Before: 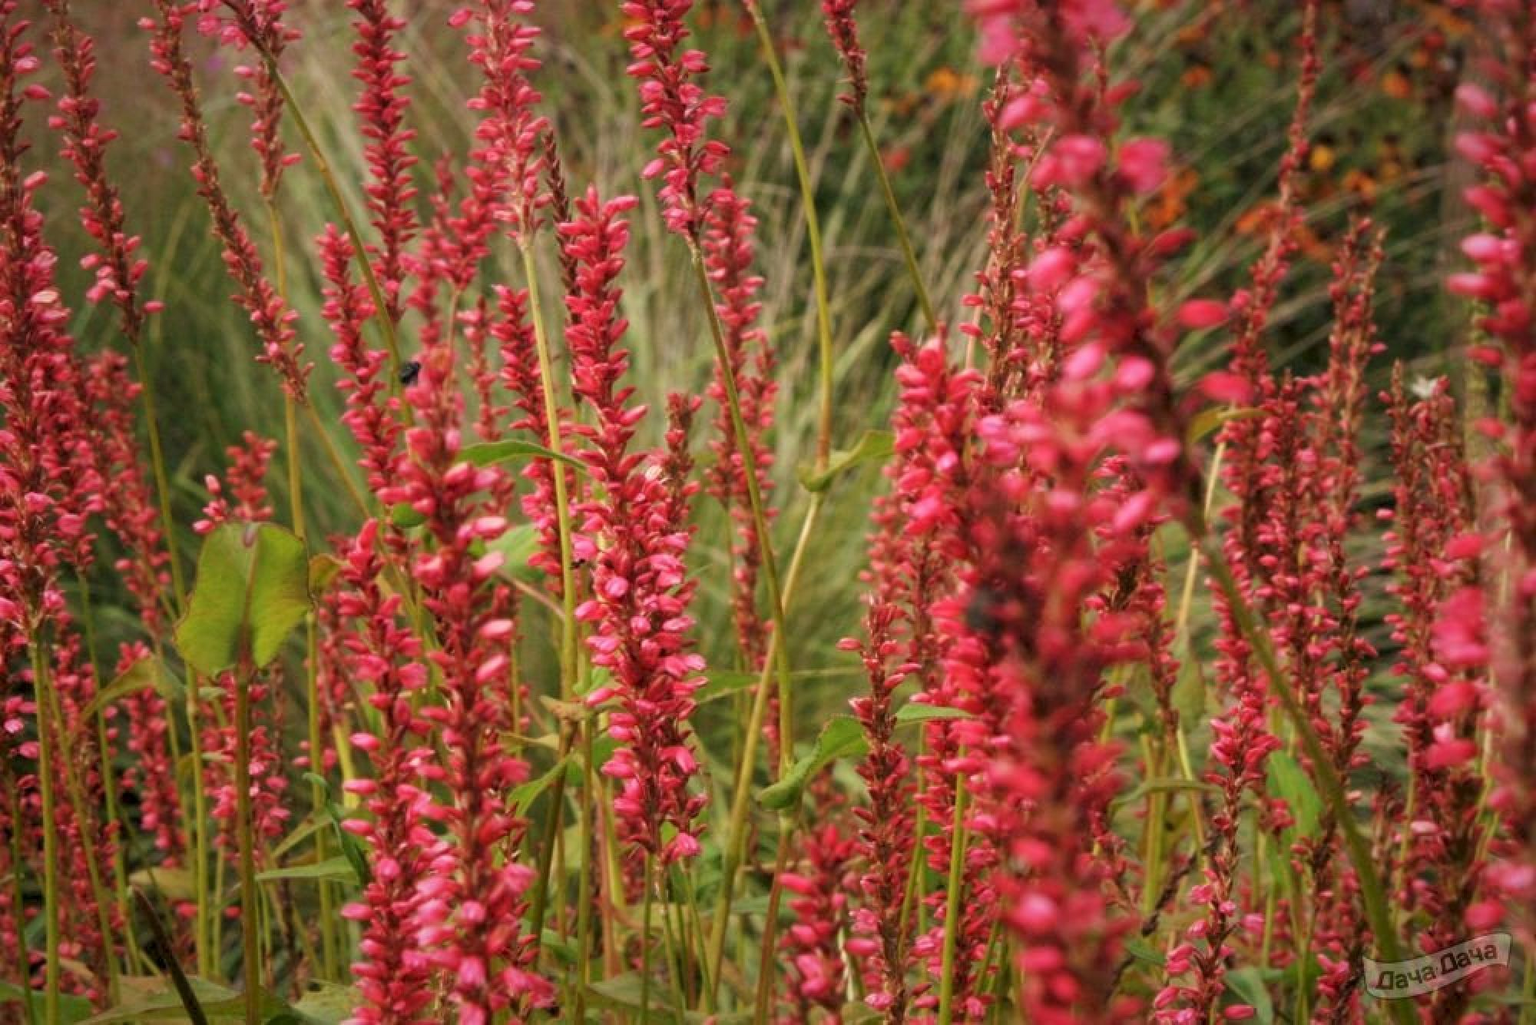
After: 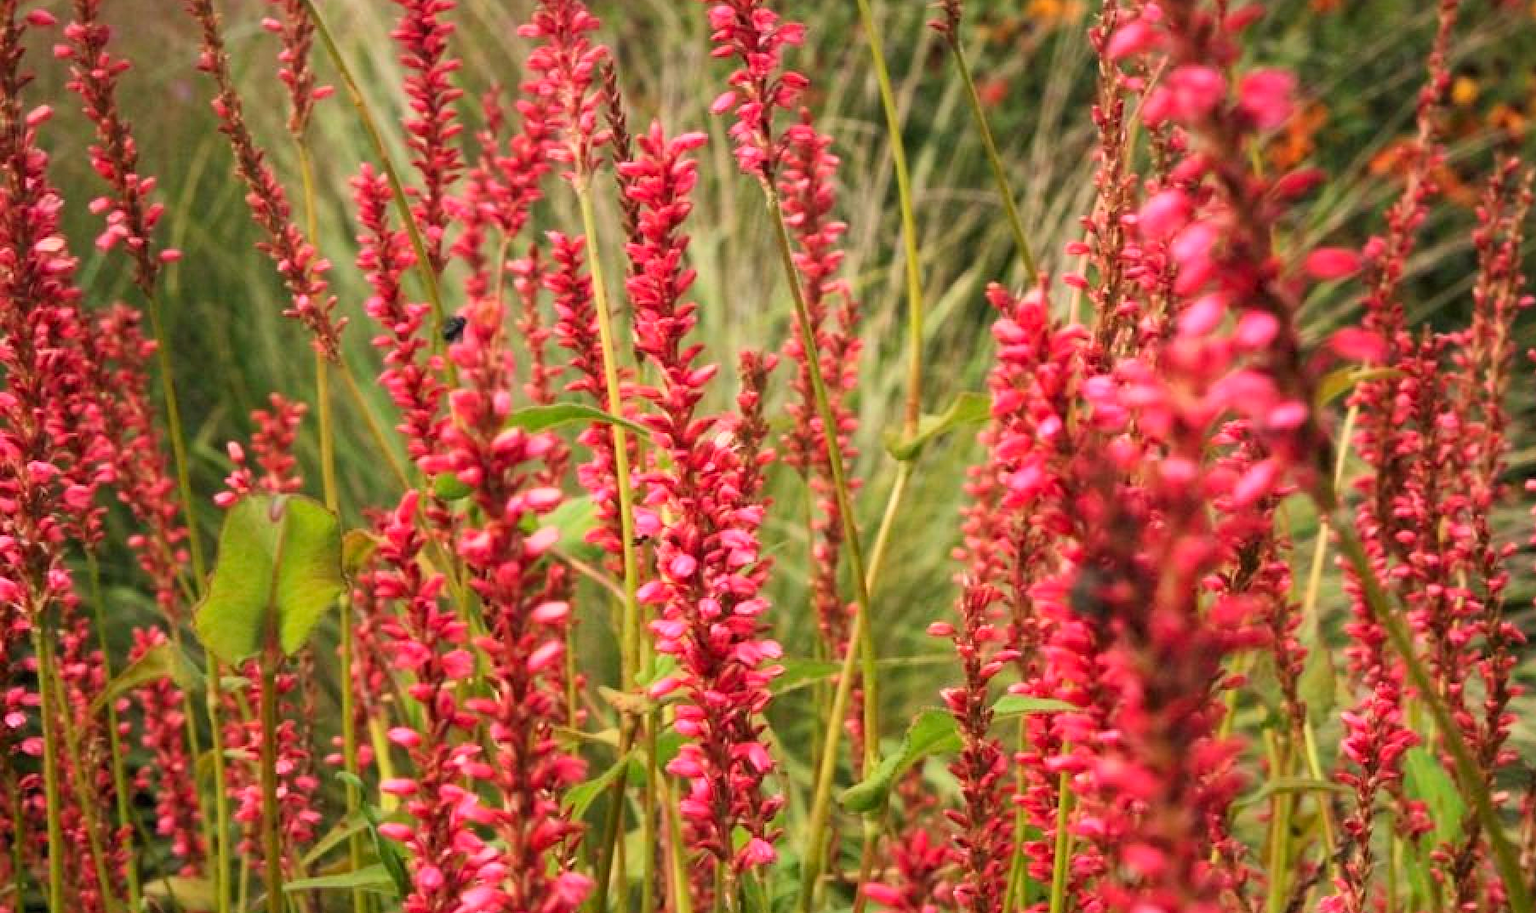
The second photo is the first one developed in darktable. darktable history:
contrast brightness saturation: contrast 0.2, brightness 0.16, saturation 0.22
crop: top 7.49%, right 9.717%, bottom 11.943%
